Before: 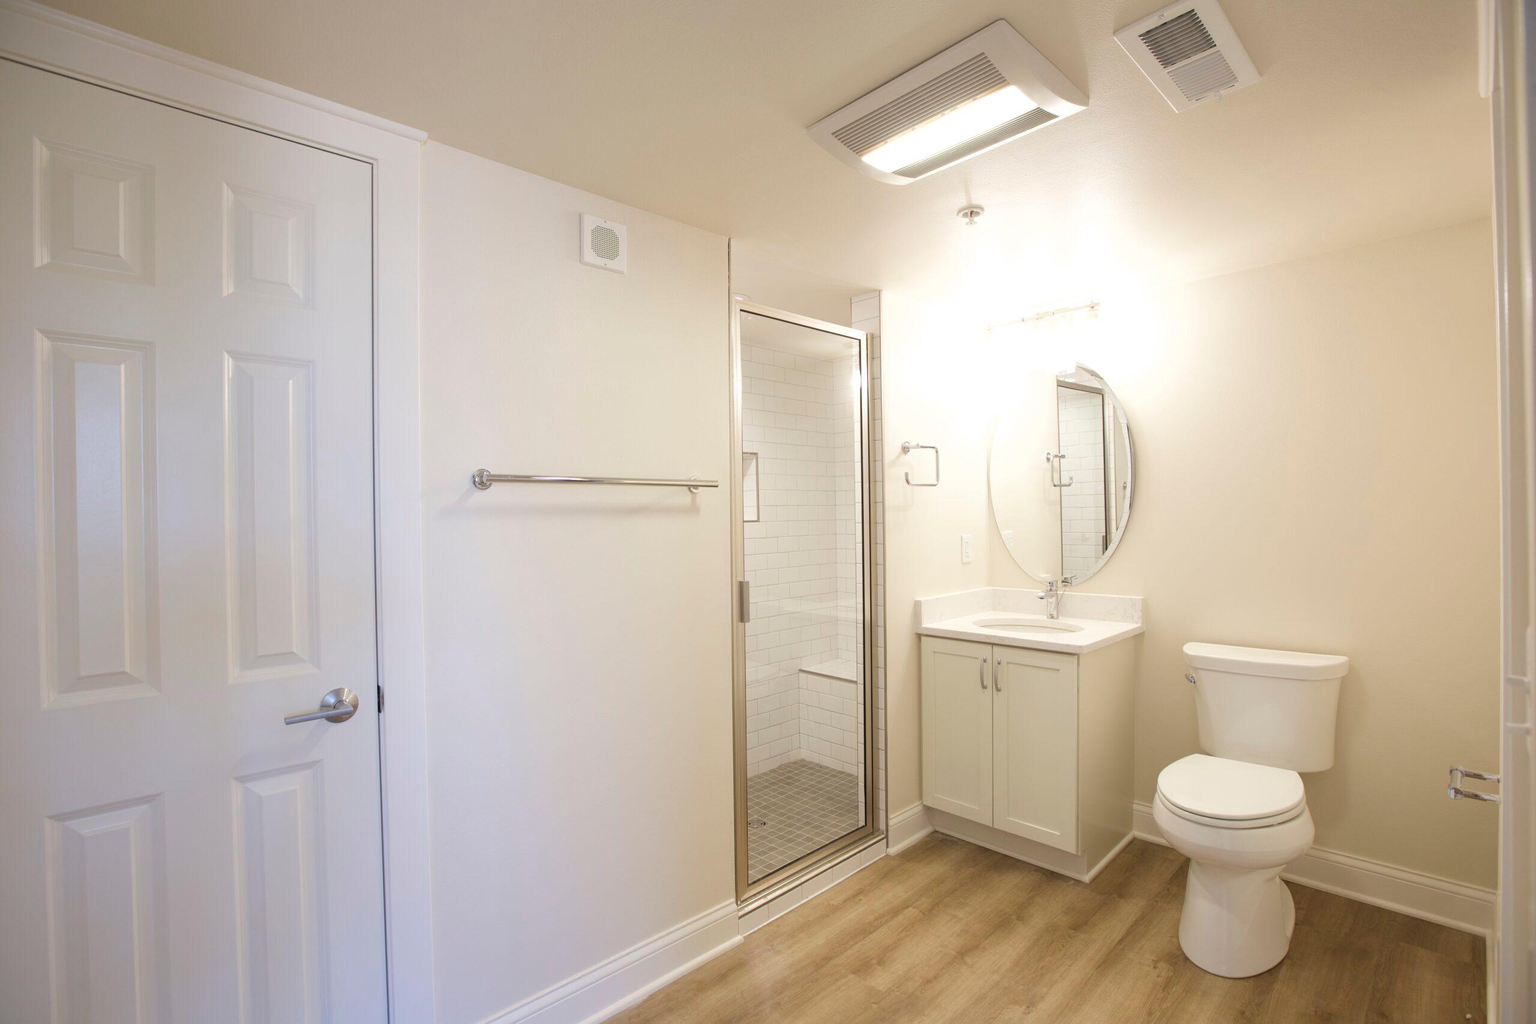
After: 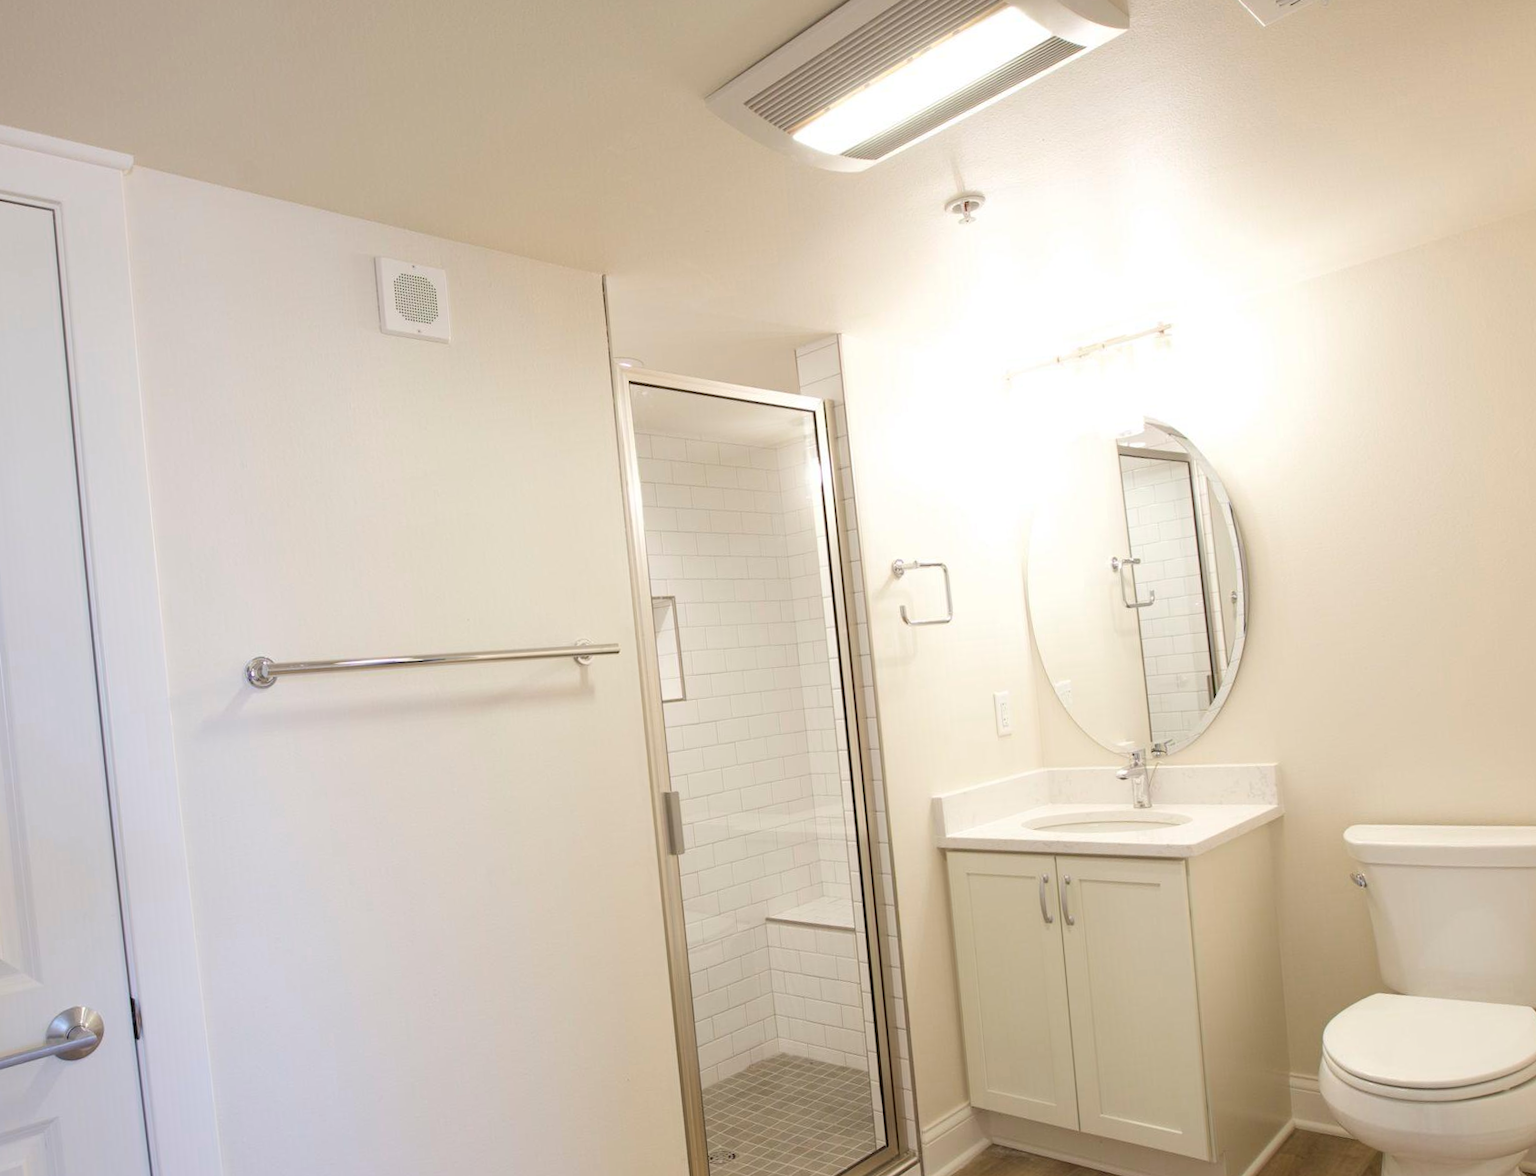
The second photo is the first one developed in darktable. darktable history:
crop: left 18.479%, right 12.2%, bottom 13.971%
rotate and perspective: rotation -5°, crop left 0.05, crop right 0.952, crop top 0.11, crop bottom 0.89
tone equalizer: on, module defaults
